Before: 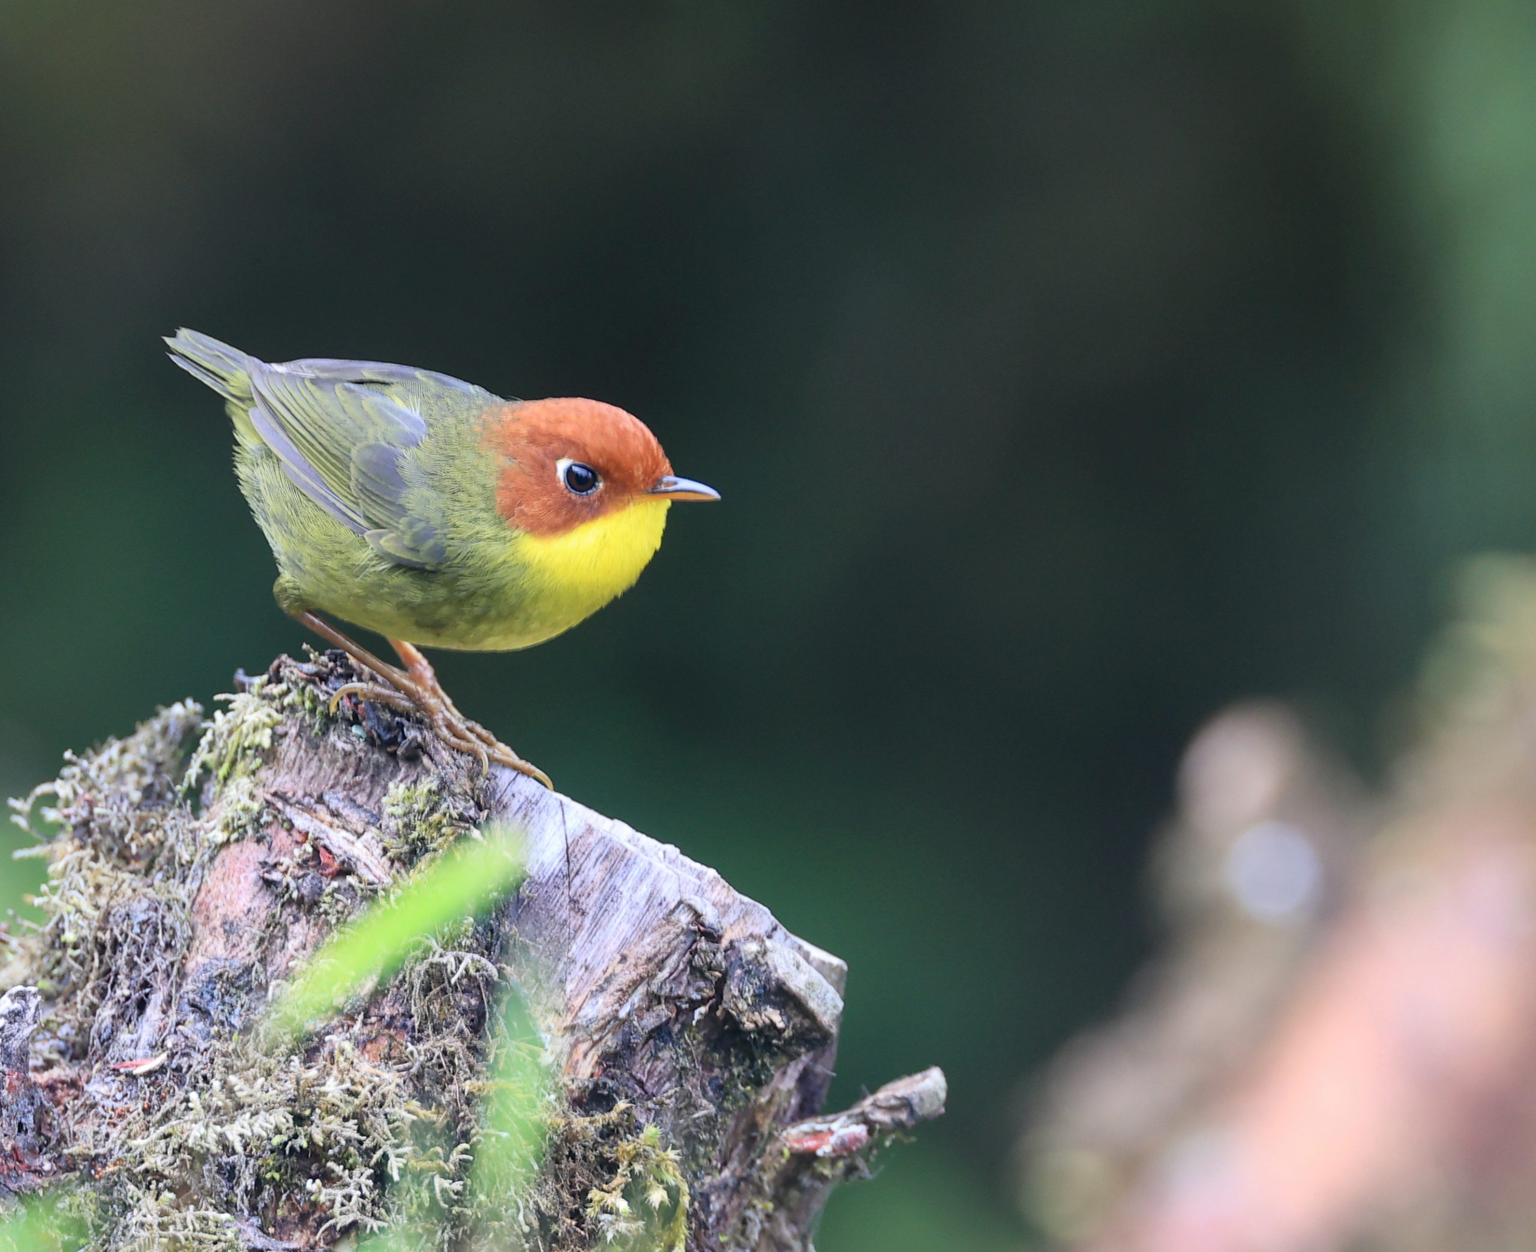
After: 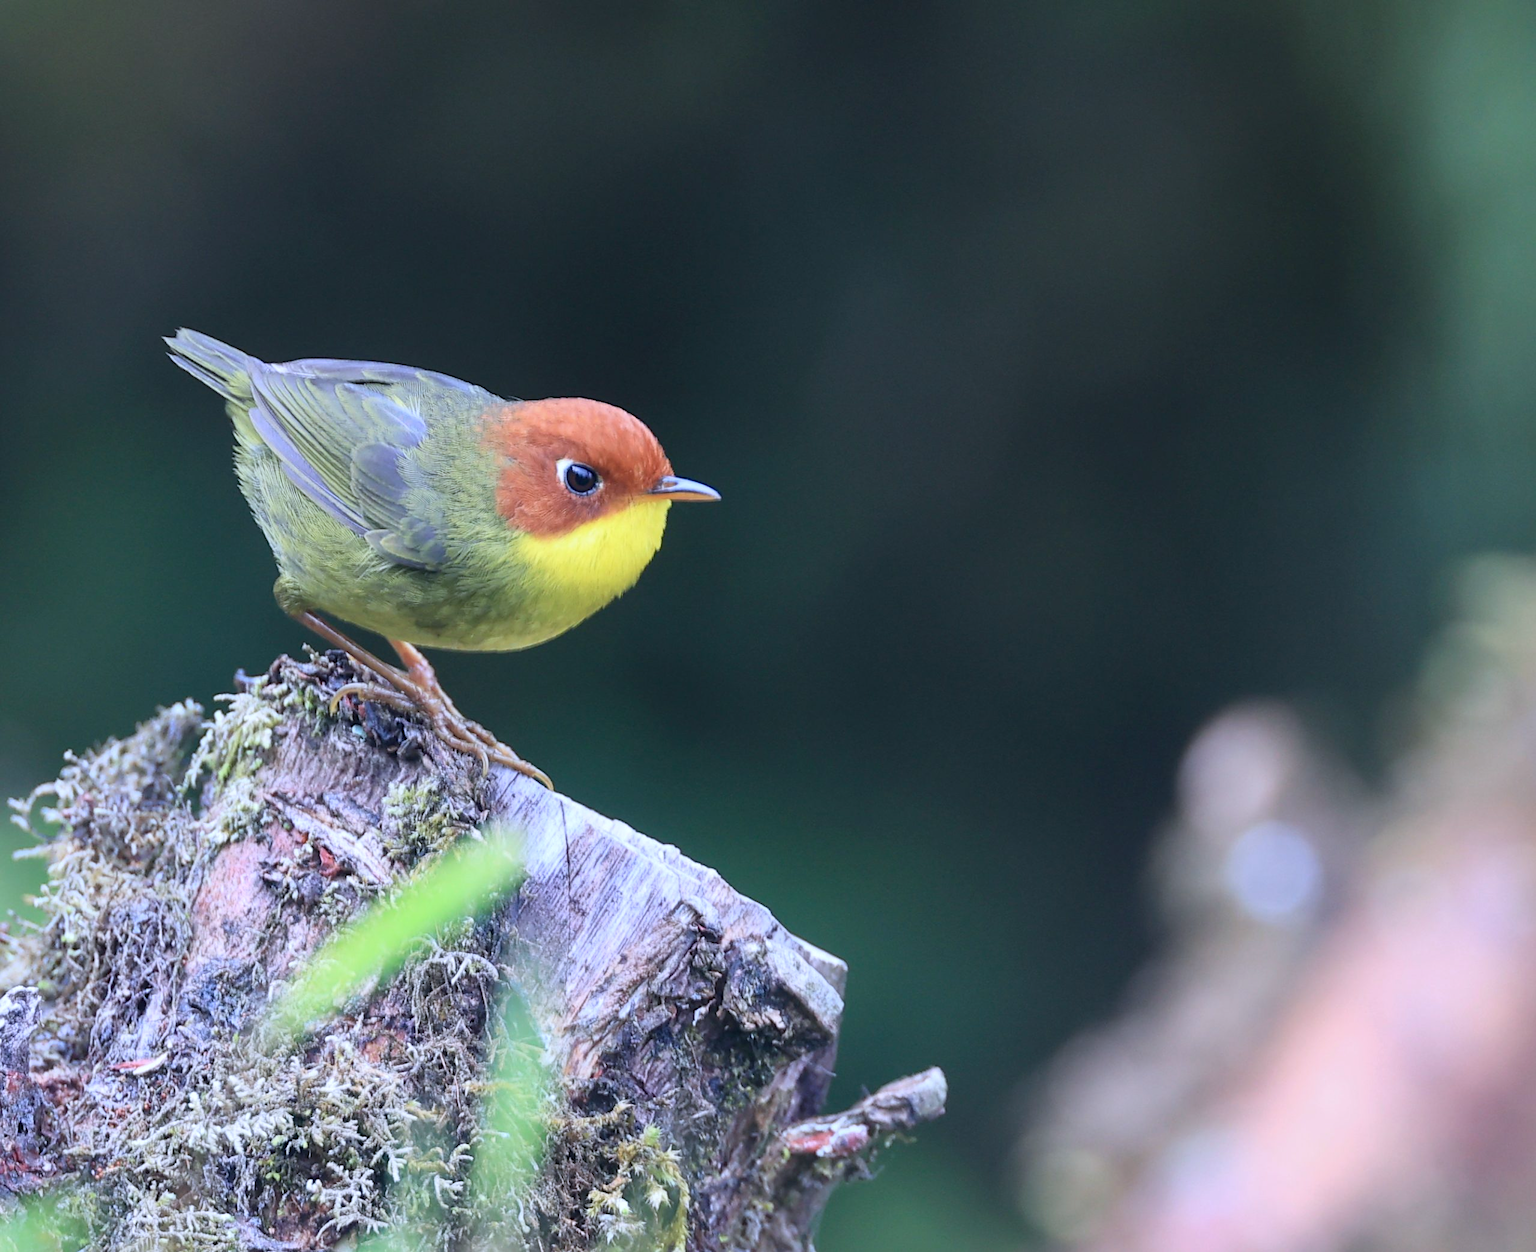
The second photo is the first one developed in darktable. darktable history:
sharpen: amount 0.207
color calibration: gray › normalize channels true, illuminant as shot in camera, x 0.37, y 0.382, temperature 4319.19 K, gamut compression 0.01
